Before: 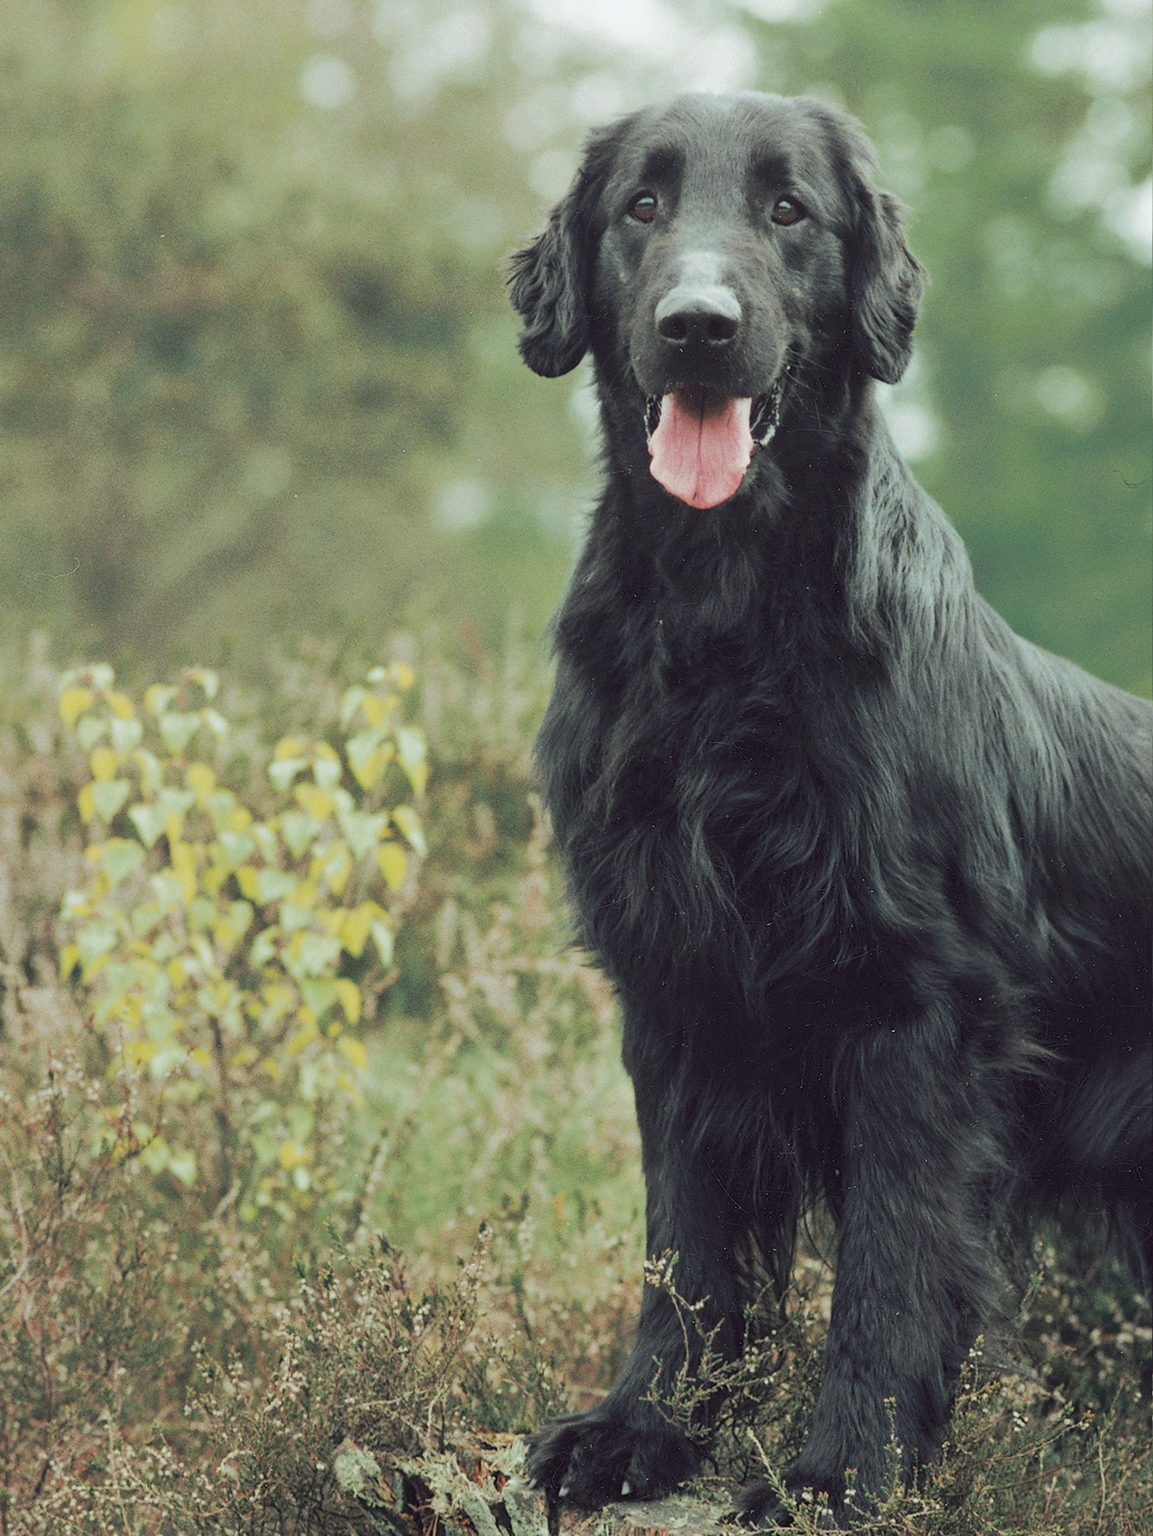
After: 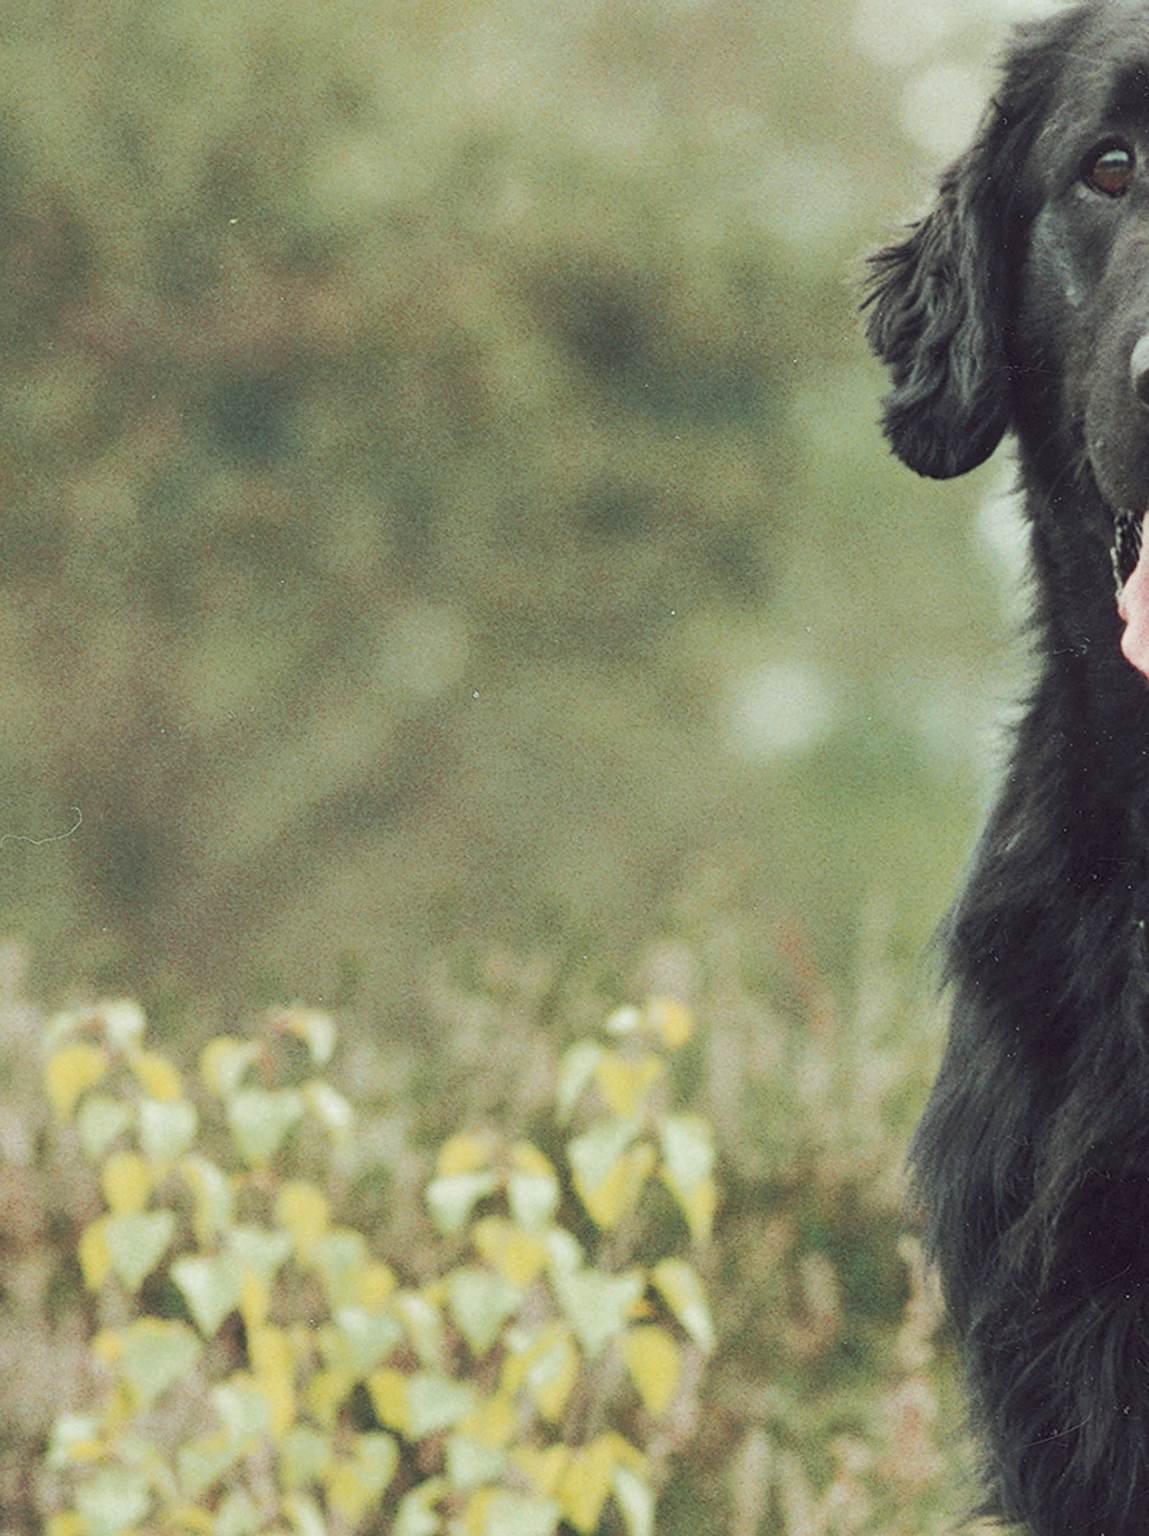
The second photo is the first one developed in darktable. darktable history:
crop and rotate: left 3.047%, top 7.509%, right 42.236%, bottom 37.598%
exposure: compensate highlight preservation false
color balance rgb: shadows lift › chroma 1%, shadows lift › hue 28.8°, power › hue 60°, highlights gain › chroma 1%, highlights gain › hue 60°, global offset › luminance 0.25%, perceptual saturation grading › highlights -20%, perceptual saturation grading › shadows 20%, perceptual brilliance grading › highlights 5%, perceptual brilliance grading › shadows -10%, global vibrance 19.67%
